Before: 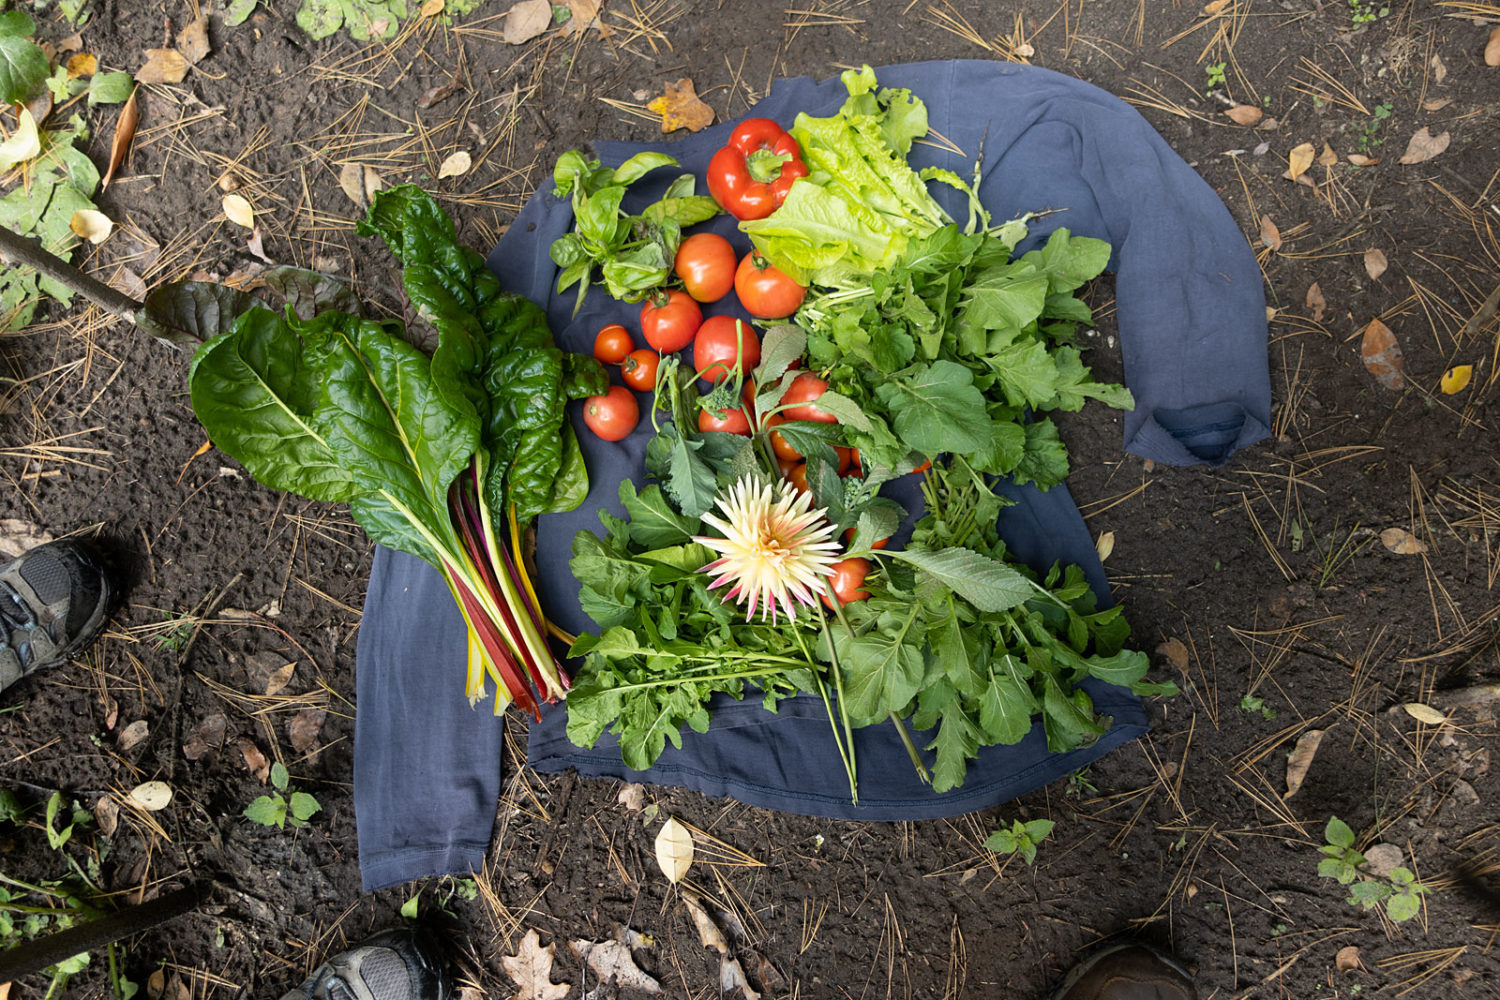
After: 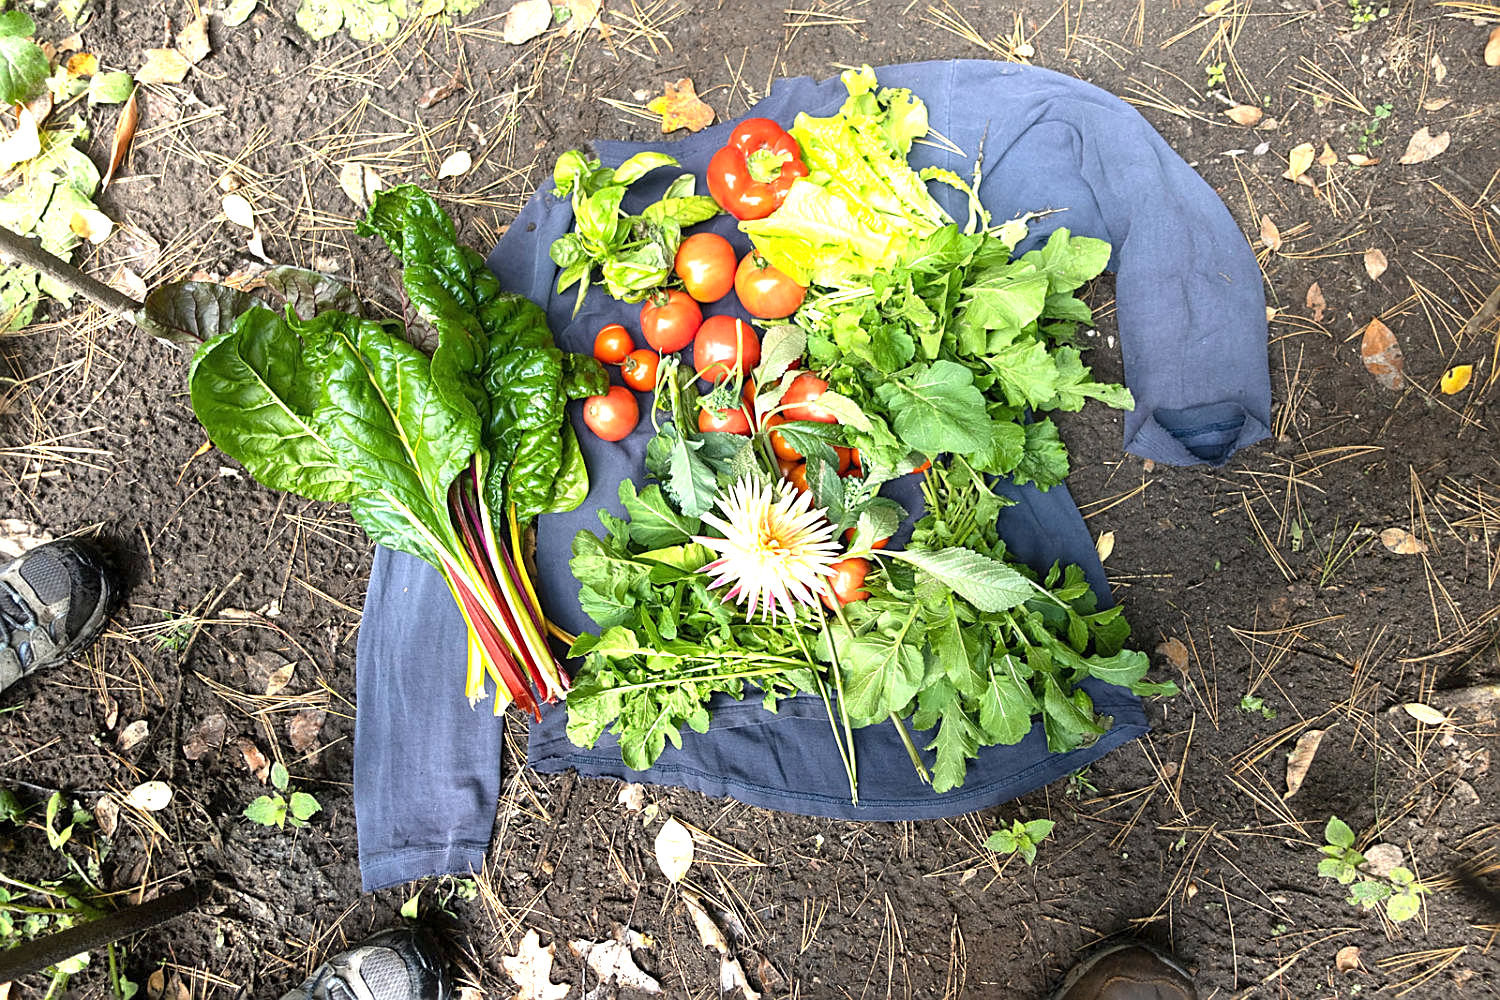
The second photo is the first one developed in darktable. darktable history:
sharpen: on, module defaults
exposure: black level correction 0, exposure 1.293 EV, compensate exposure bias true, compensate highlight preservation false
